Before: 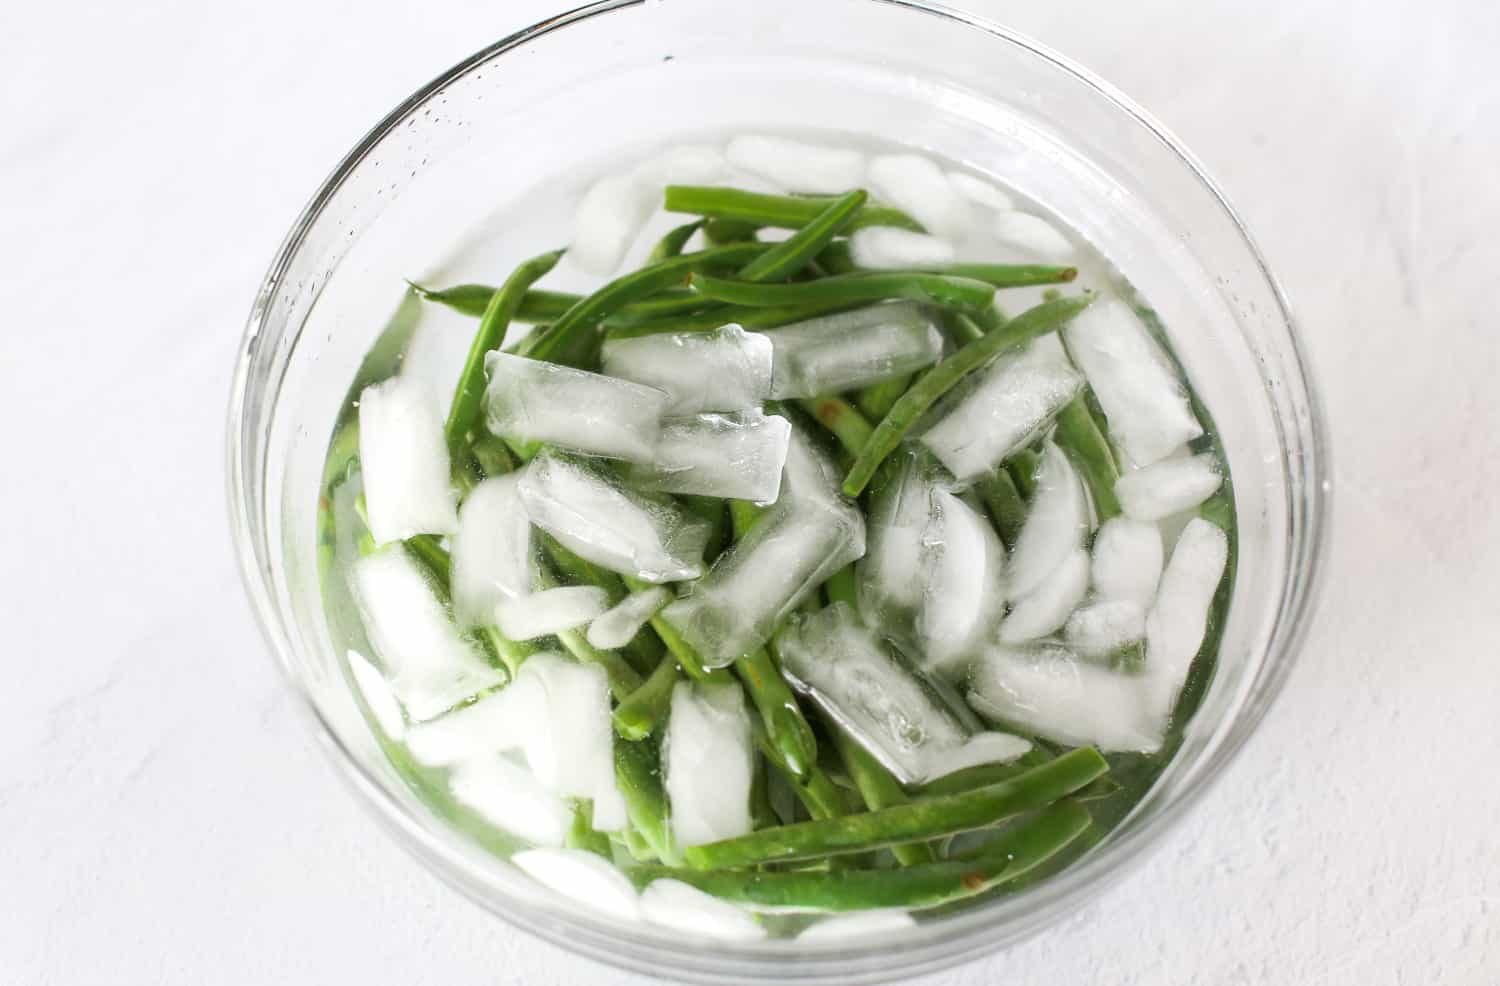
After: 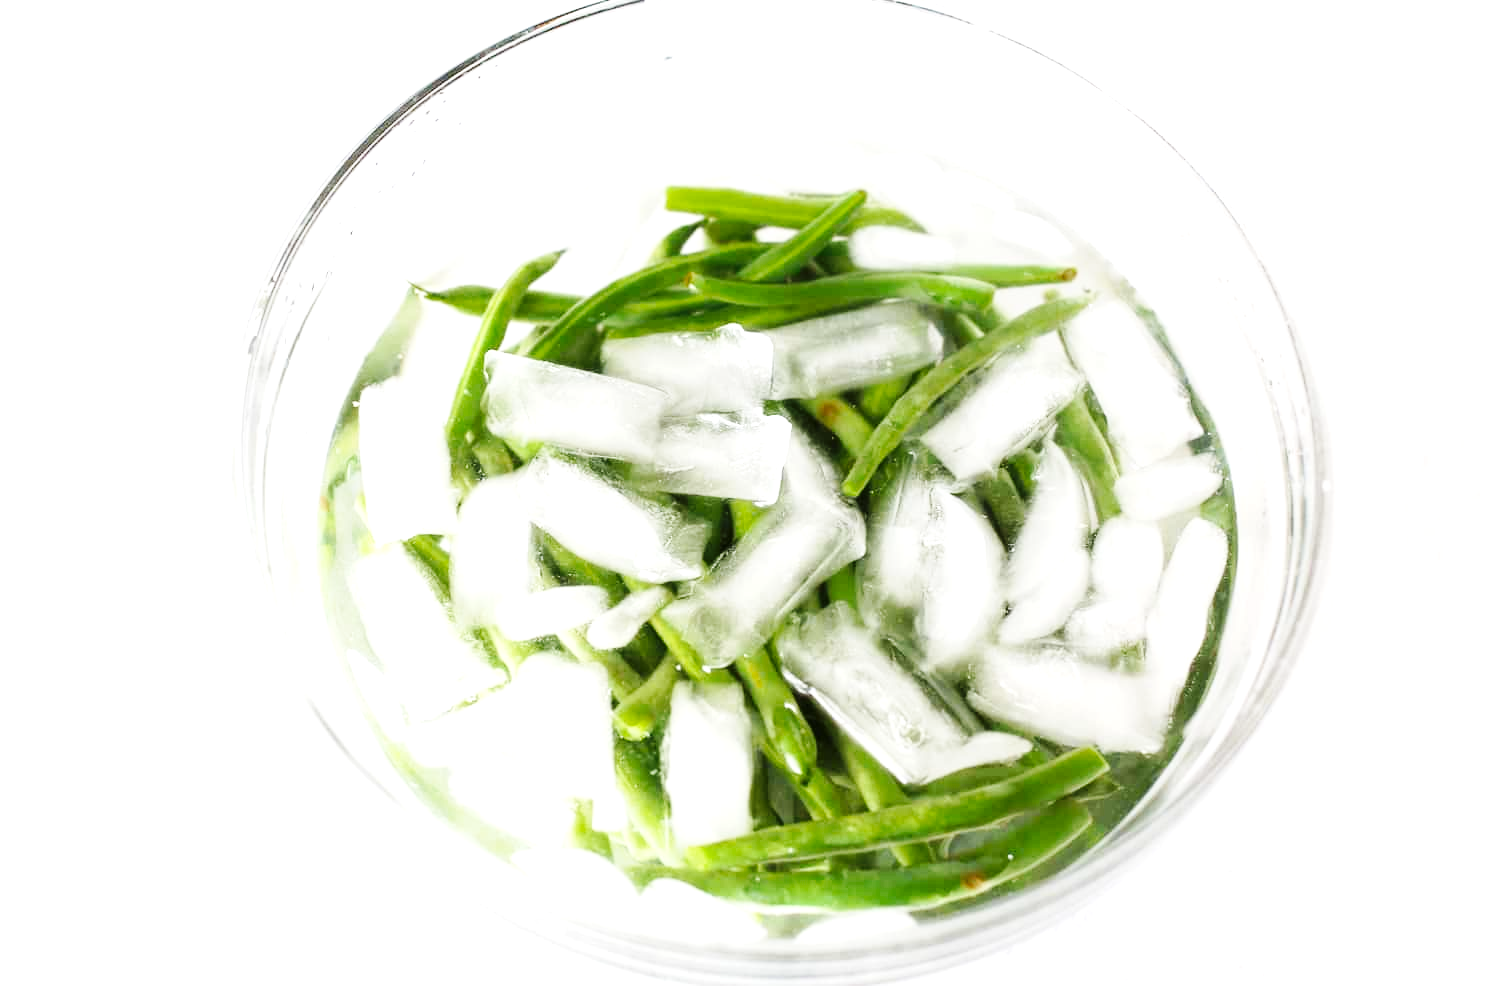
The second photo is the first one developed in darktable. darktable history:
exposure: exposure 0.643 EV, compensate highlight preservation false
base curve: curves: ch0 [(0, 0) (0.032, 0.025) (0.121, 0.166) (0.206, 0.329) (0.605, 0.79) (1, 1)], preserve colors none
